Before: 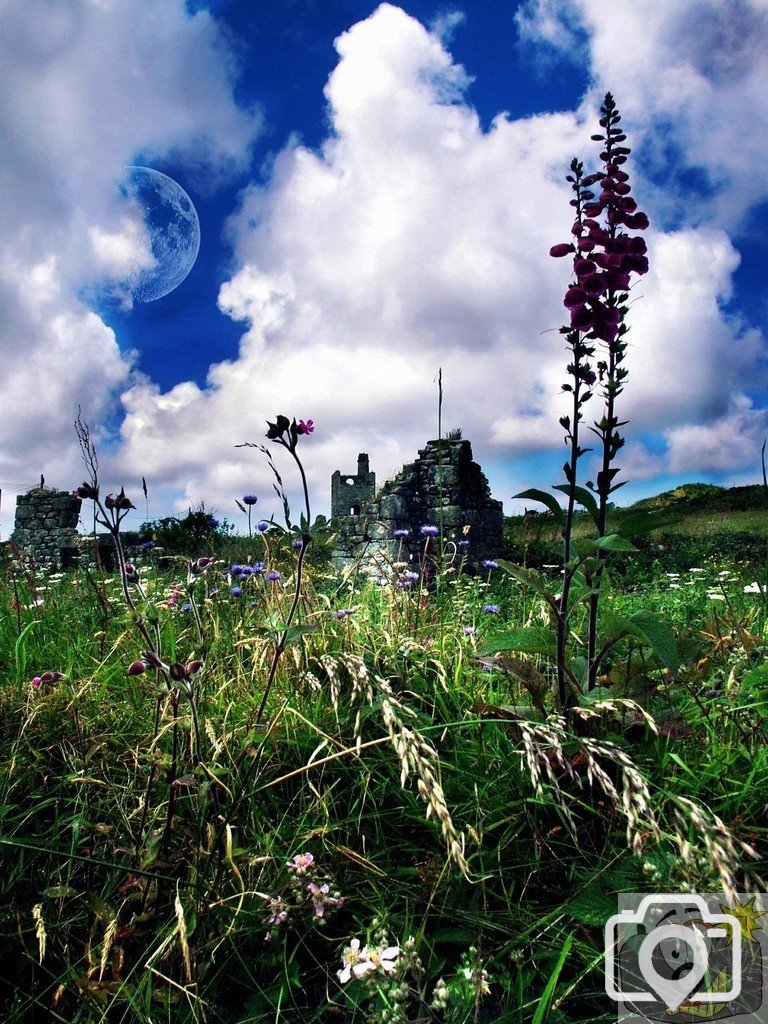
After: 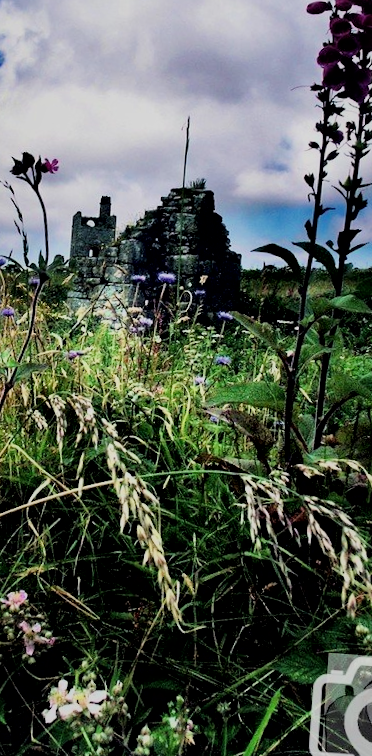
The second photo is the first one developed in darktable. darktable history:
rotate and perspective: rotation 4.1°, automatic cropping off
crop: left 35.432%, top 26.233%, right 20.145%, bottom 3.432%
local contrast: mode bilateral grid, contrast 25, coarseness 60, detail 151%, midtone range 0.2
filmic rgb: black relative exposure -7.15 EV, white relative exposure 5.36 EV, hardness 3.02, color science v6 (2022)
